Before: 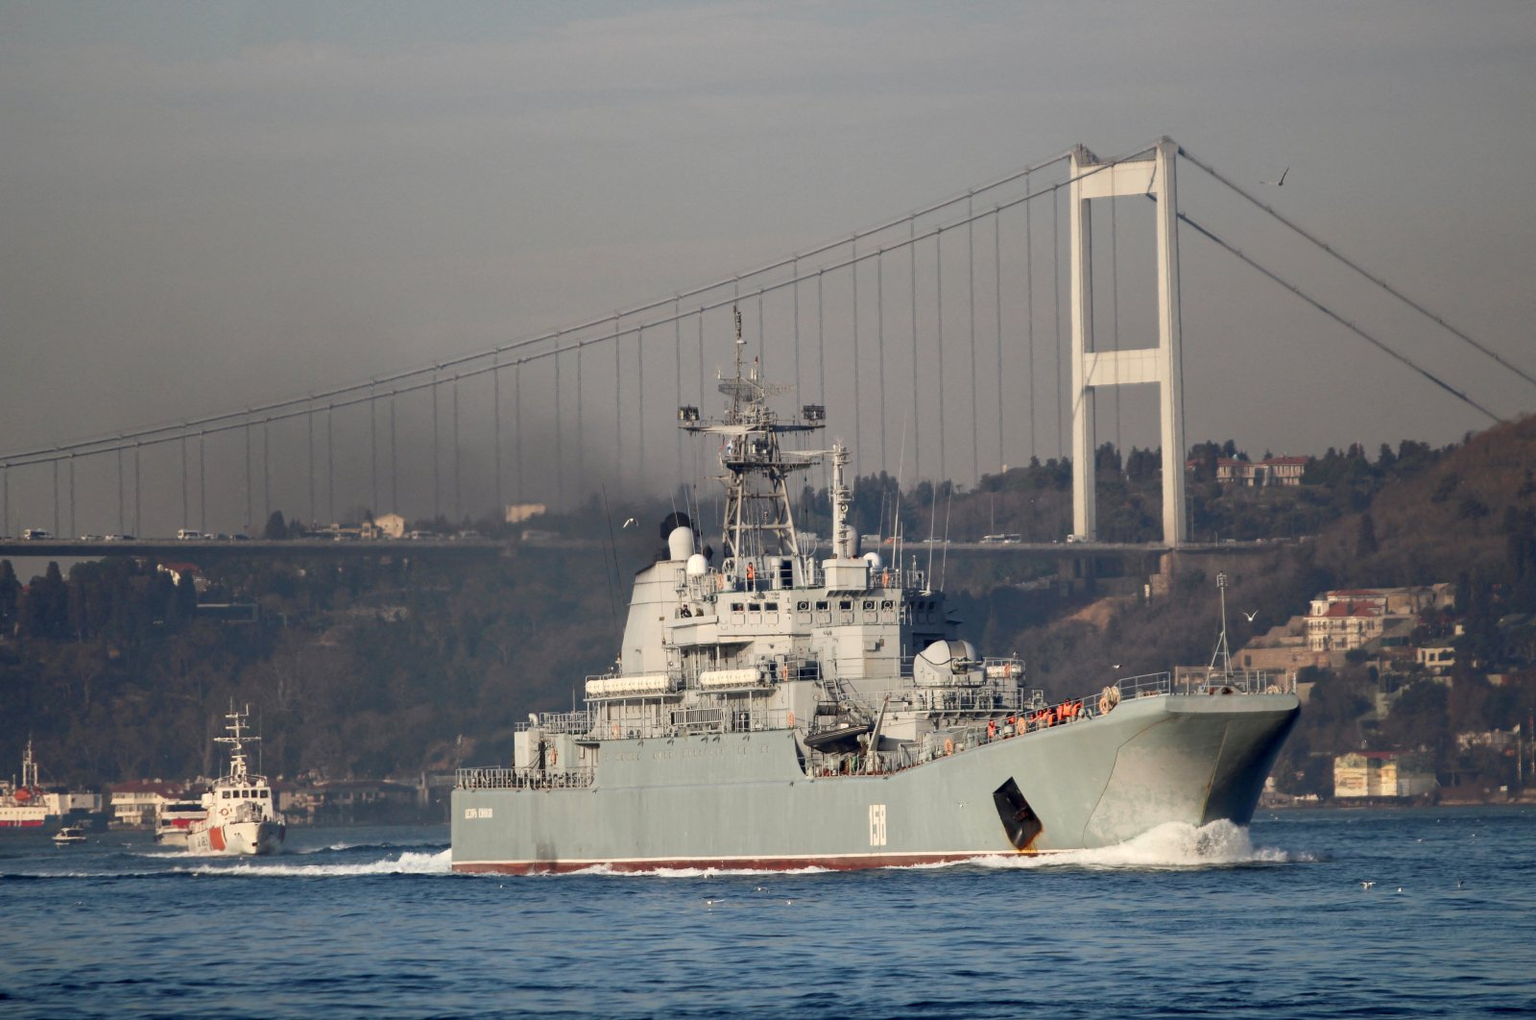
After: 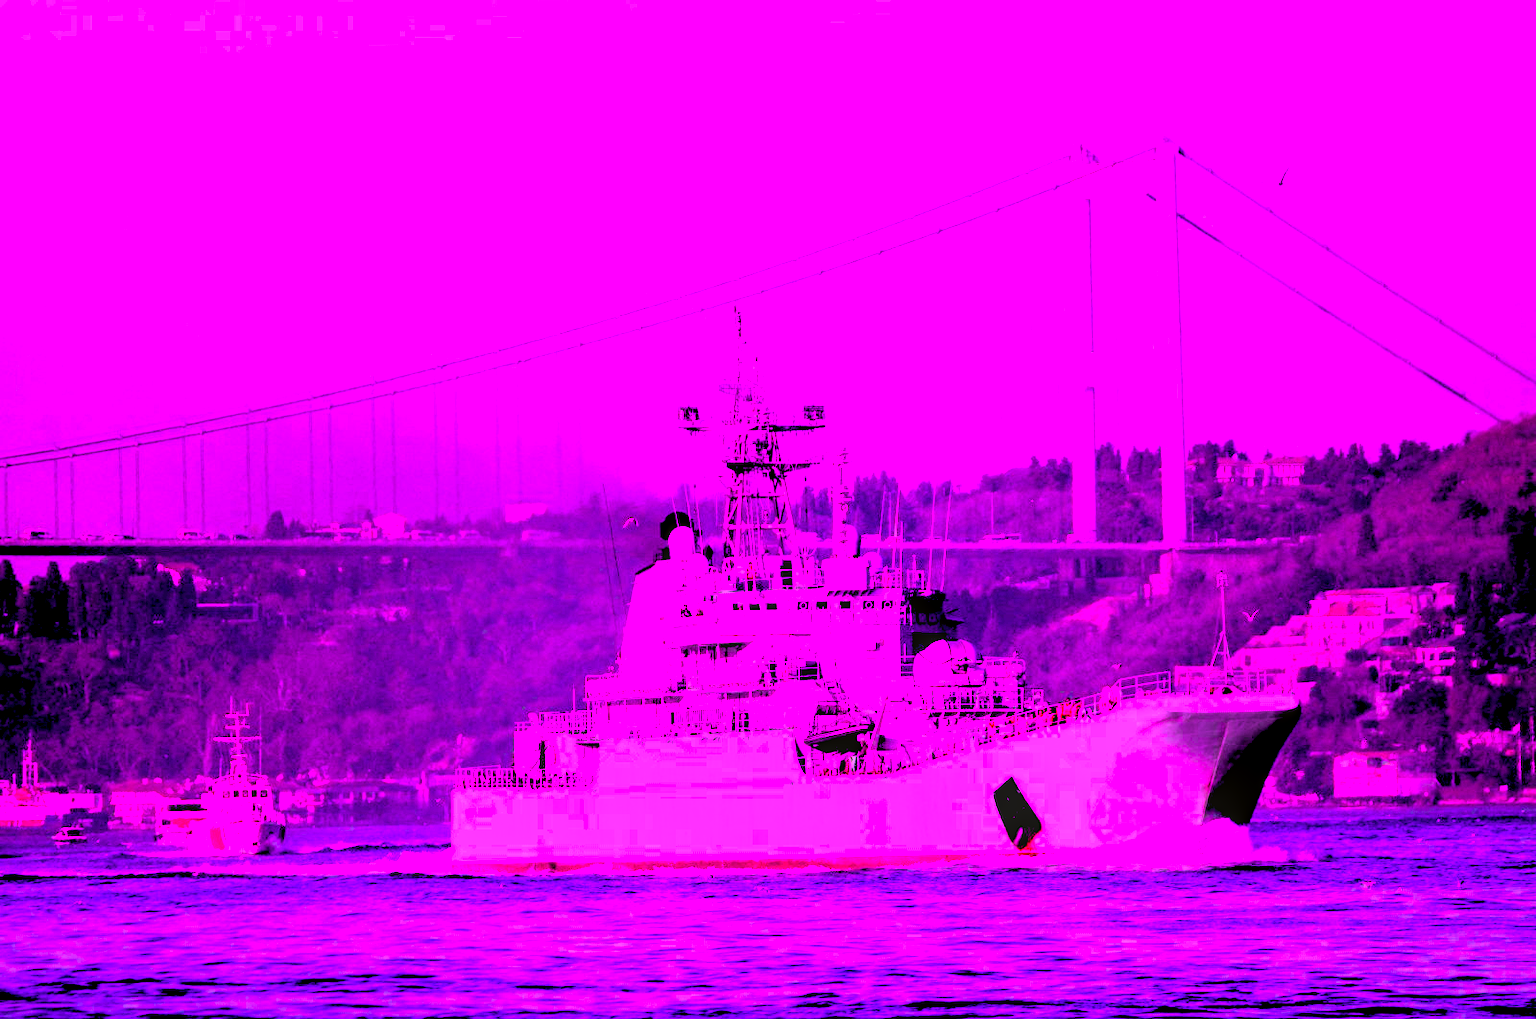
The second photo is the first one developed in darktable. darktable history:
color correction: saturation 2.15
color calibration: illuminant custom, x 0.379, y 0.481, temperature 4443.07 K
tone curve: curves: ch0 [(0, 0.005) (0.103, 0.097) (0.18, 0.22) (0.378, 0.482) (0.504, 0.631) (0.663, 0.801) (0.834, 0.914) (1, 0.971)]; ch1 [(0, 0) (0.172, 0.123) (0.324, 0.253) (0.396, 0.388) (0.478, 0.461) (0.499, 0.498) (0.522, 0.528) (0.604, 0.692) (0.704, 0.818) (1, 1)]; ch2 [(0, 0) (0.411, 0.424) (0.496, 0.5) (0.515, 0.519) (0.555, 0.585) (0.628, 0.703) (1, 1)], color space Lab, independent channels, preserve colors none
local contrast: on, module defaults
rgb levels: levels [[0.029, 0.461, 0.922], [0, 0.5, 1], [0, 0.5, 1]]
